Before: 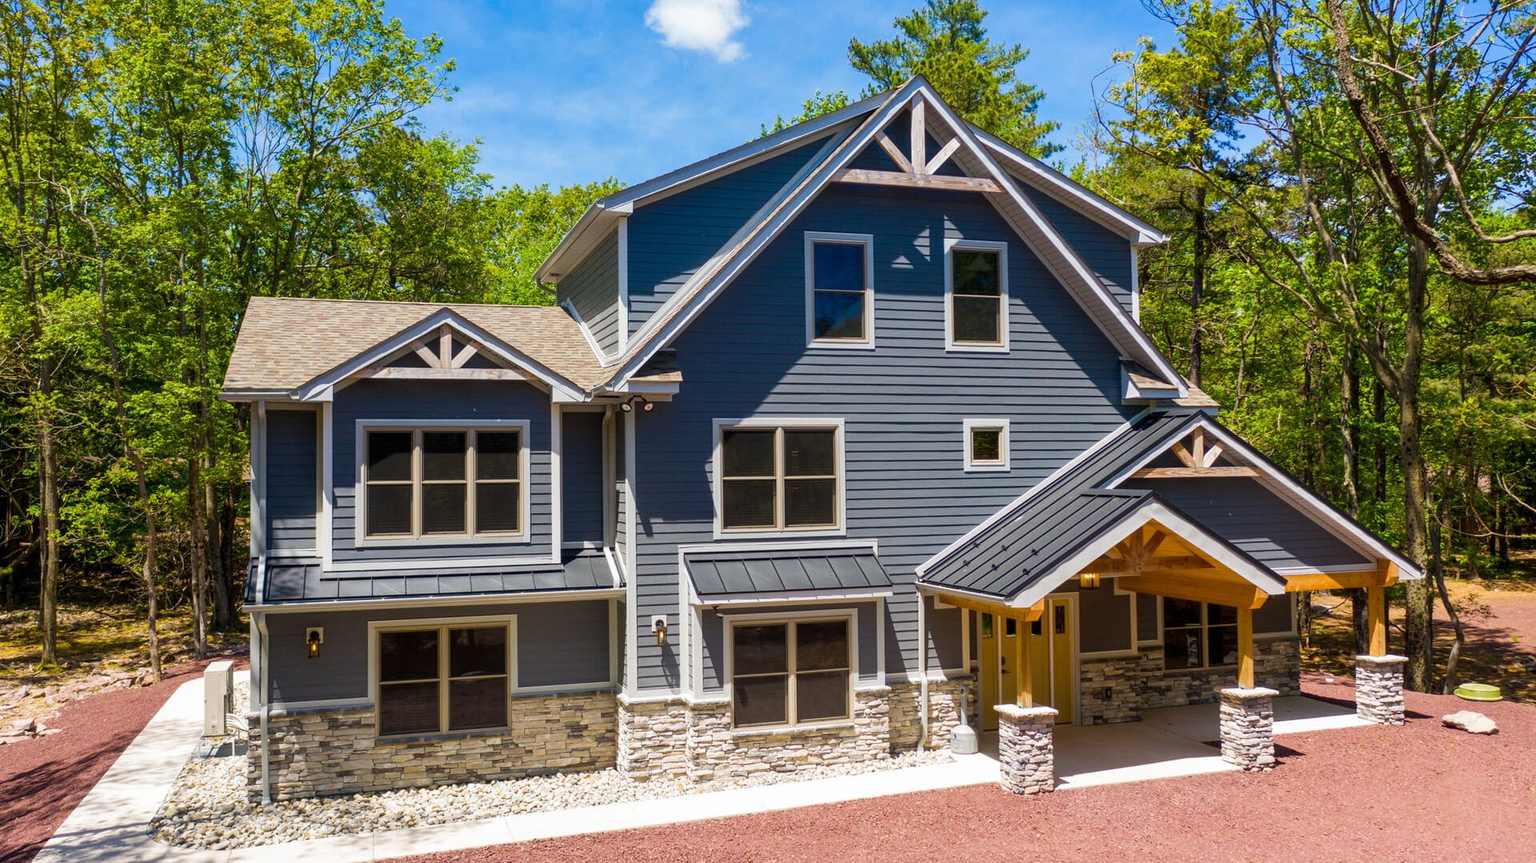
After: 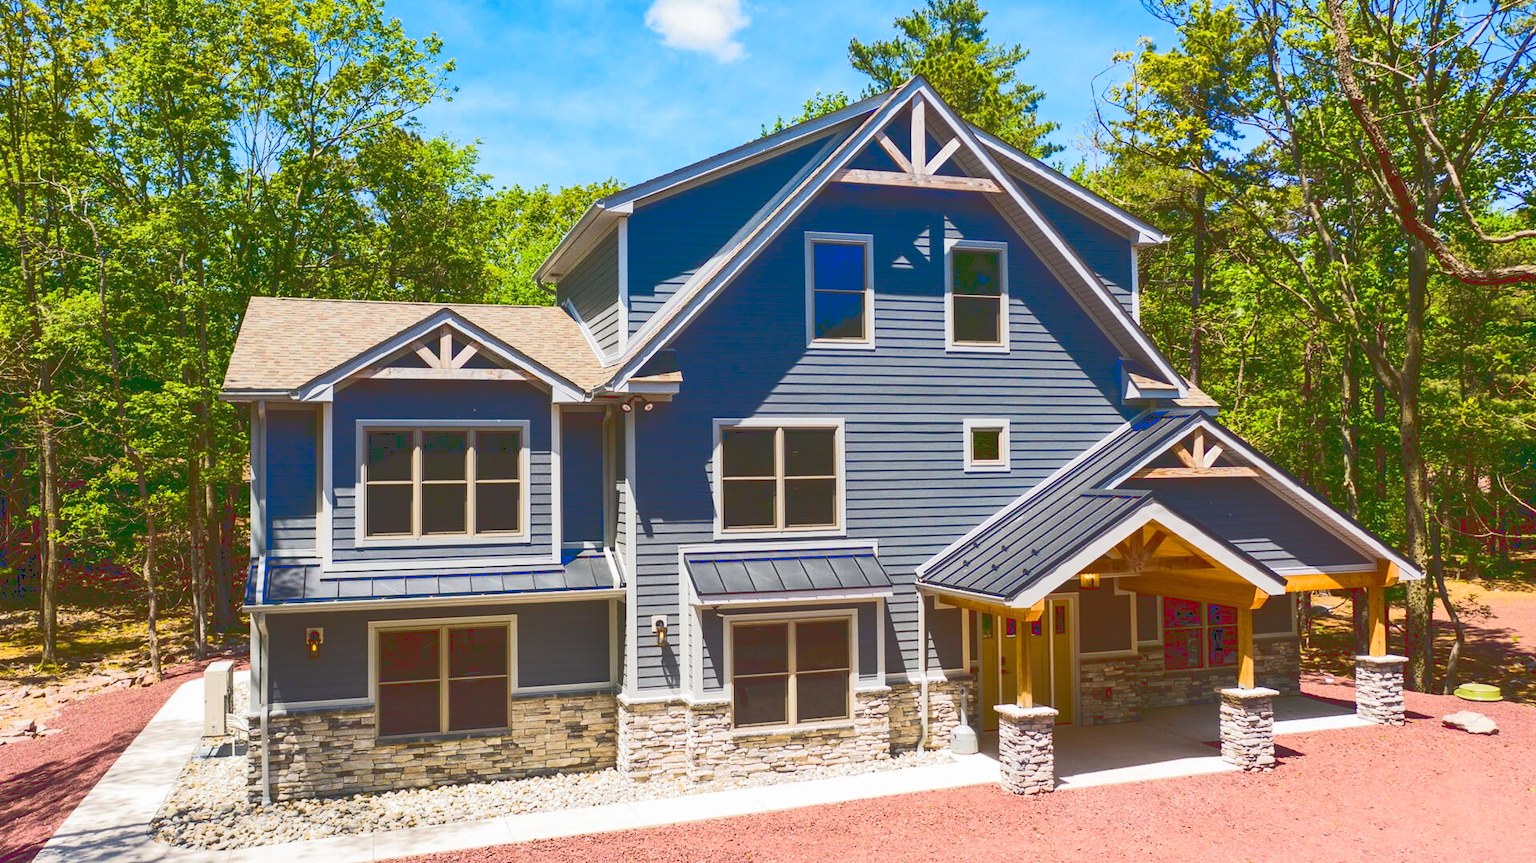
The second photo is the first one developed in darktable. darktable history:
tone curve: curves: ch0 [(0, 0) (0.003, 0.231) (0.011, 0.231) (0.025, 0.231) (0.044, 0.231) (0.069, 0.235) (0.1, 0.24) (0.136, 0.246) (0.177, 0.256) (0.224, 0.279) (0.277, 0.313) (0.335, 0.354) (0.399, 0.428) (0.468, 0.514) (0.543, 0.61) (0.623, 0.728) (0.709, 0.808) (0.801, 0.873) (0.898, 0.909) (1, 1)], color space Lab, linked channels
